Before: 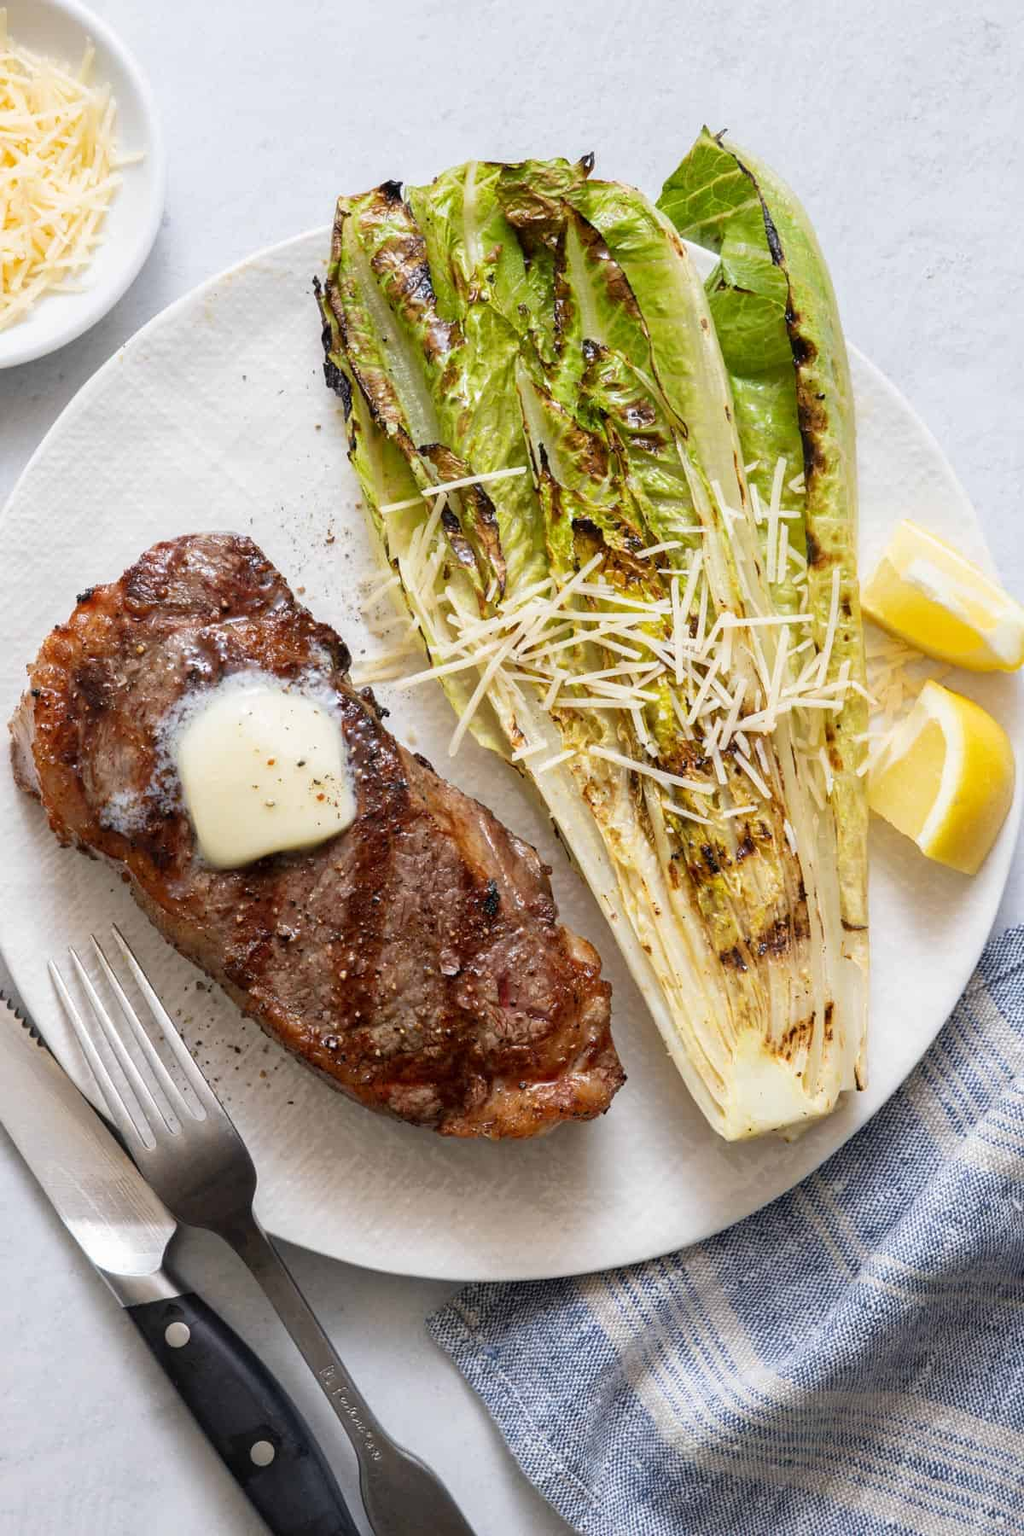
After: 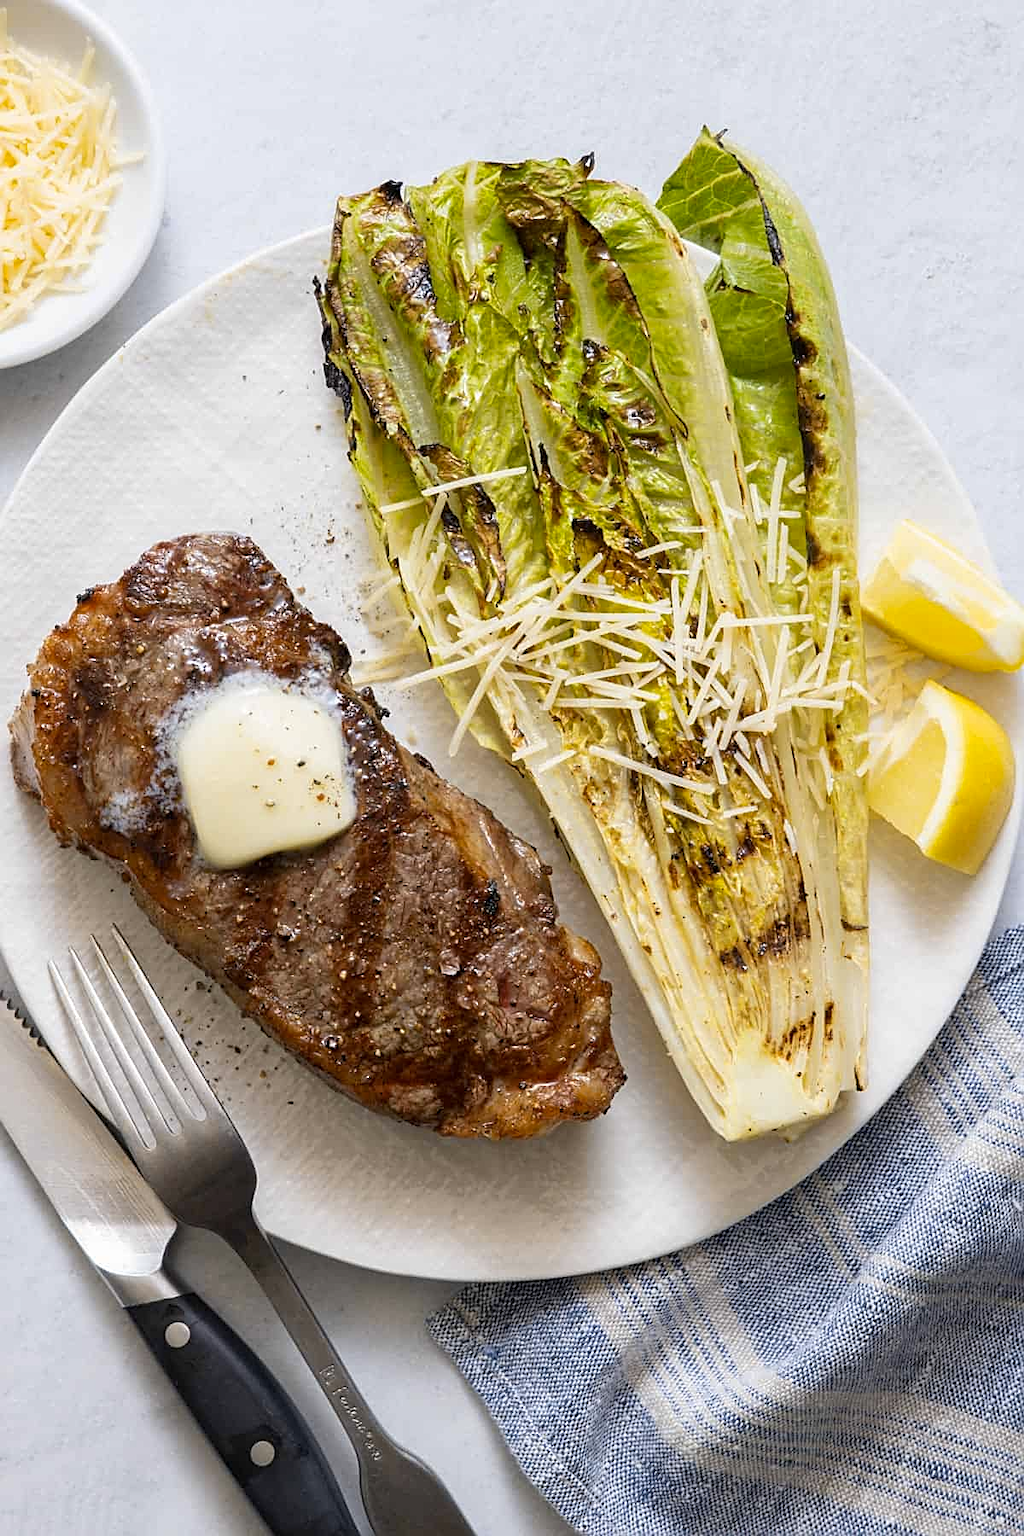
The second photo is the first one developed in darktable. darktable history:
sharpen: on, module defaults
color contrast: green-magenta contrast 0.8, blue-yellow contrast 1.1, unbound 0
